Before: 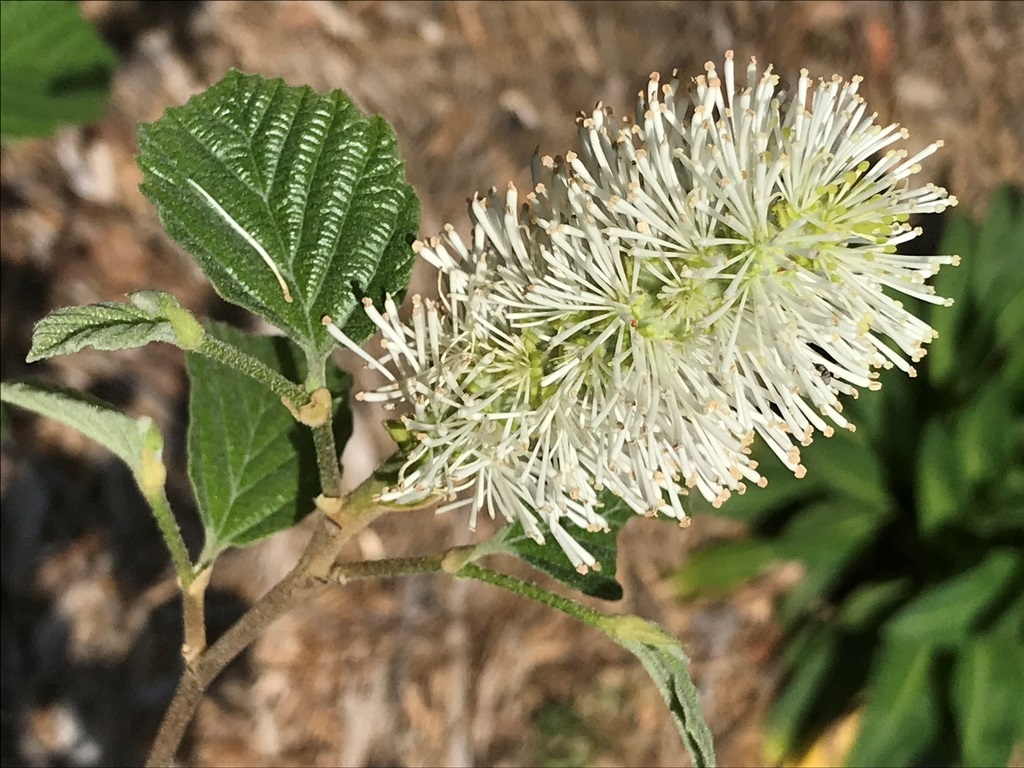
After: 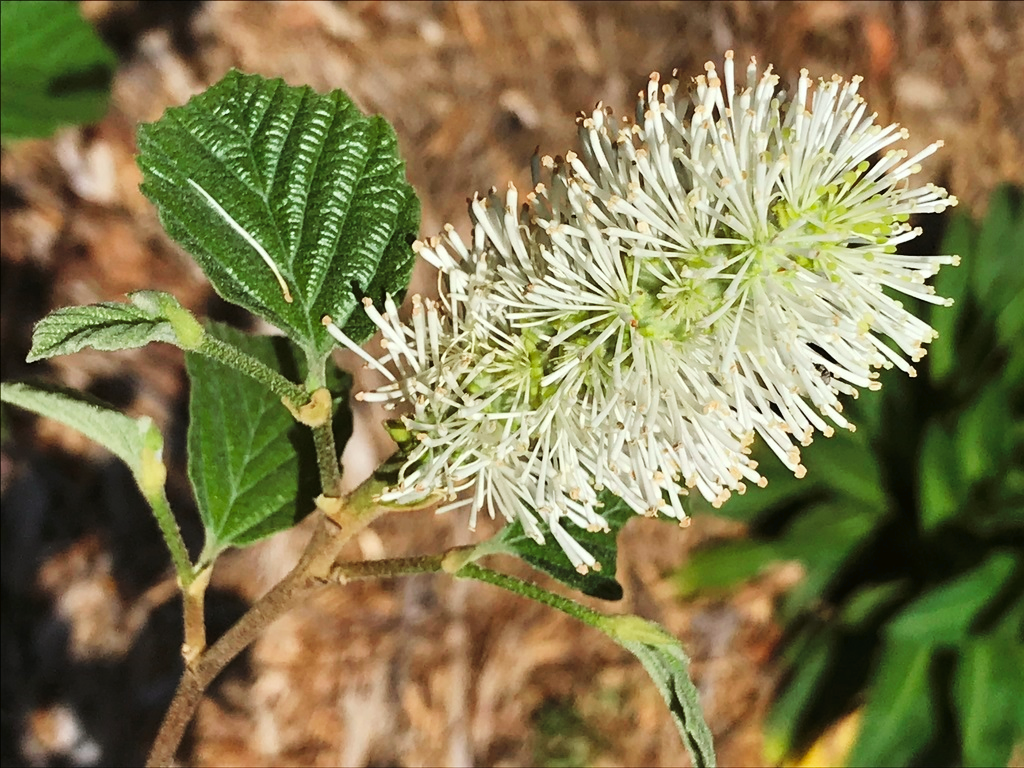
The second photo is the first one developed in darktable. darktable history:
tone curve: curves: ch0 [(0, 0) (0.003, 0.018) (0.011, 0.019) (0.025, 0.024) (0.044, 0.037) (0.069, 0.053) (0.1, 0.075) (0.136, 0.105) (0.177, 0.136) (0.224, 0.179) (0.277, 0.244) (0.335, 0.319) (0.399, 0.4) (0.468, 0.495) (0.543, 0.58) (0.623, 0.671) (0.709, 0.757) (0.801, 0.838) (0.898, 0.913) (1, 1)], preserve colors none
color look up table: target L [92.89, 91.87, 89.09, 91.63, 86.48, 82.8, 69.96, 66.36, 61.99, 59, 43.97, 10.26, 200.96, 85.84, 68.74, 67.23, 59, 55.22, 56.6, 52.23, 51.53, 43.71, 43.38, 36.94, 30.4, 35.43, 19.33, 94.14, 79.58, 63, 60.22, 61.96, 56.3, 54.72, 50.1, 44.27, 44.38, 49.41, 35.7, 36.58, 16.81, 15.29, 16.95, 0.993, 87.28, 77.6, 69.94, 60.02, 39.32], target a [-26.65, -15.4, -37.36, -14.53, -66.91, -82.77, -65.77, -52.51, -46.54, -22.01, -35.57, -11.81, 0, 11.92, 43.6, 37.8, 8.256, 73.16, 57.52, 72.28, 72.14, 1.05, 54.3, 35.23, 5.788, 45.94, 18.5, 1.32, 37.19, 27.37, 81.93, 62.71, 80.78, -1.206, 27.53, 19.98, 6.491, 68.16, 37.52, 54.44, 30.02, 17.95, 36.62, 0.01, -28.9, -44.61, -21.48, -11.8, -19.89], target b [89.73, 66.76, 46.09, 22.45, 4.768, 75.44, 60.5, 40.39, 17, 22.11, 35.55, 14.2, -0.001, 26.07, 19.15, 63.03, 32.58, -0.322, 52.08, 45.1, 24.61, 38.15, 37.37, 38.52, 12.57, 10.27, 24.31, -12.46, -35.74, -37.96, -57.91, -20.1, -38.14, -66.91, -0.074, -82.3, -20.15, -11.2, -22.1, -53.4, -8.367, -35.06, -54.39, -5.137, -11.49, -26.16, -44.13, -5.813, -6.474], num patches 49
